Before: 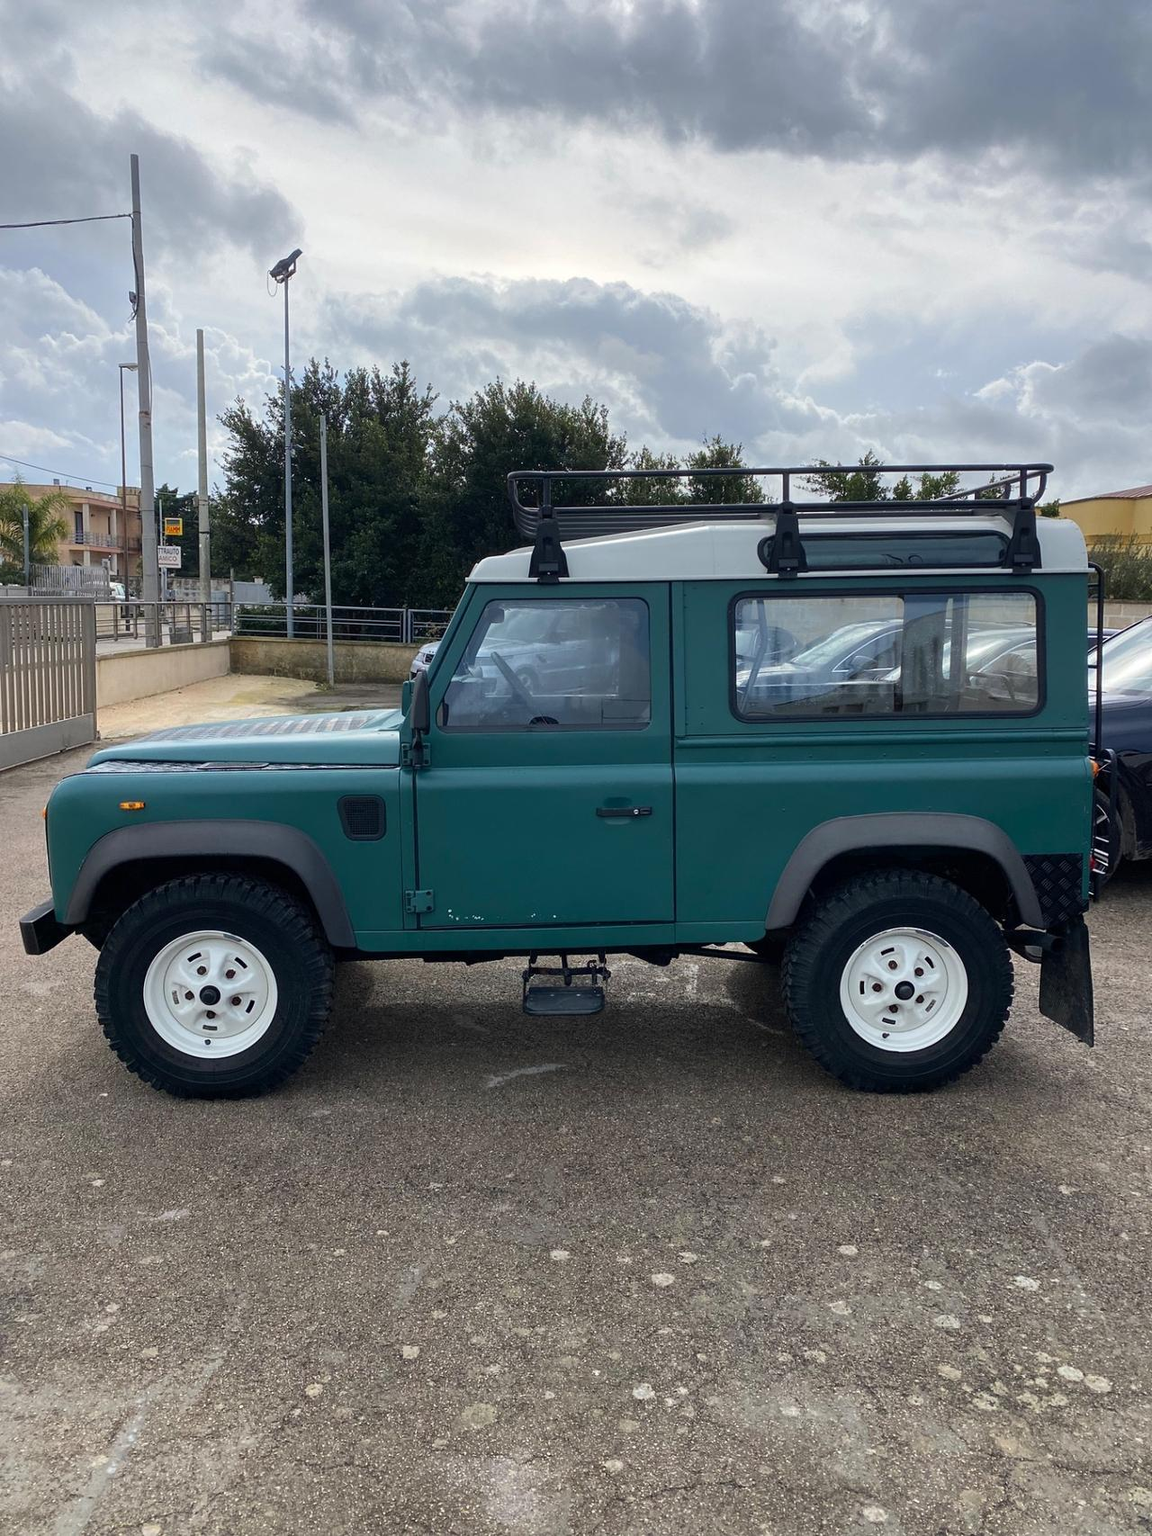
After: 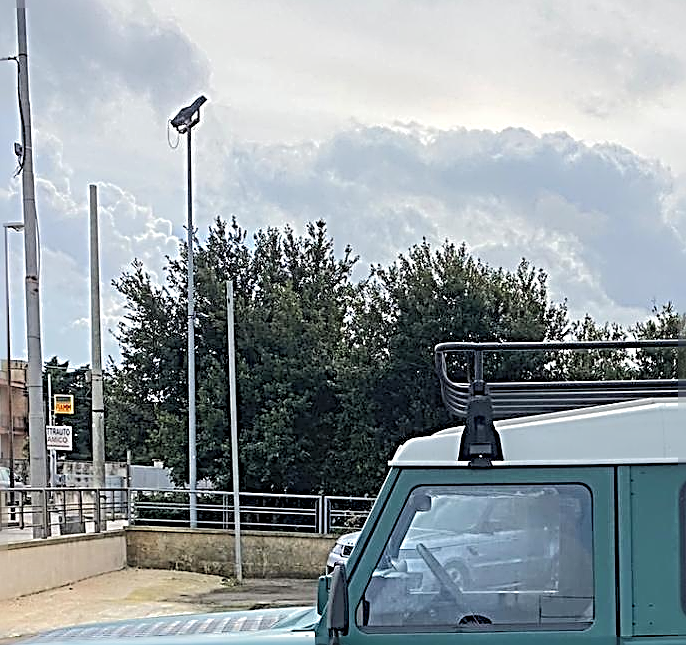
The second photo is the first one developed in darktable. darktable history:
contrast brightness saturation: brightness 0.15
crop: left 10.121%, top 10.631%, right 36.218%, bottom 51.526%
sharpen: radius 3.158, amount 1.731
base curve: curves: ch0 [(0, 0) (0.235, 0.266) (0.503, 0.496) (0.786, 0.72) (1, 1)]
